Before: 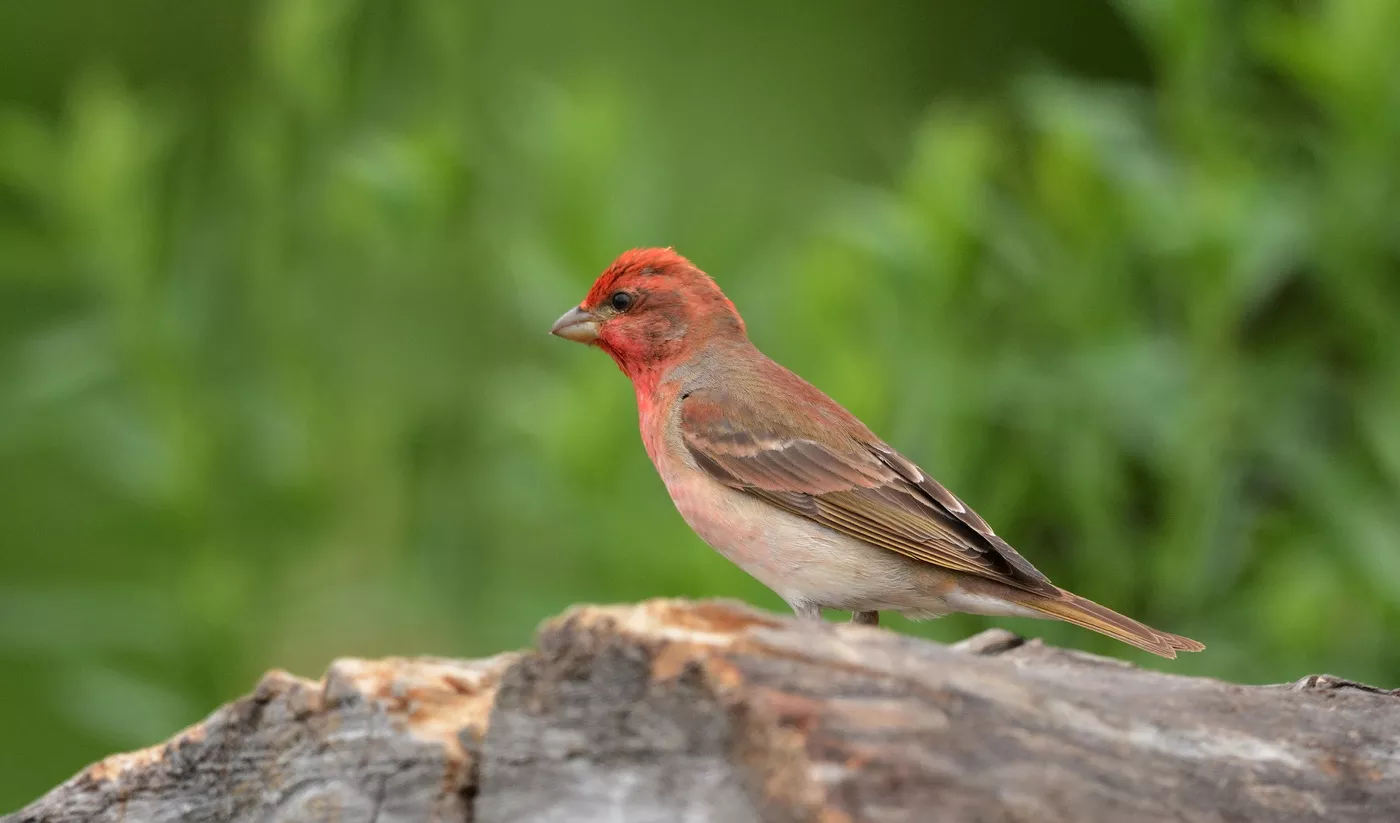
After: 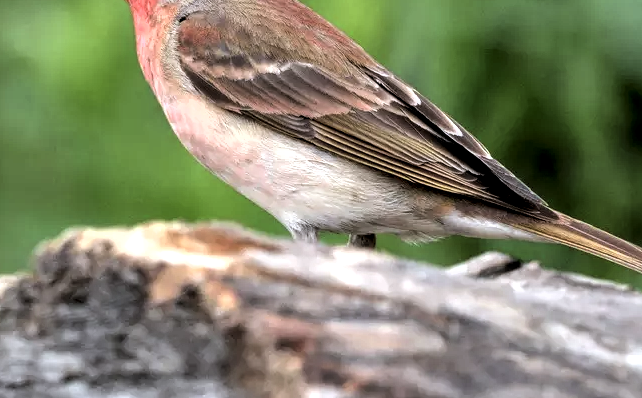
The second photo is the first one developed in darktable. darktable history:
crop: left 35.976%, top 45.819%, right 18.162%, bottom 5.807%
local contrast: detail 130%
white balance: red 0.954, blue 1.079
filmic rgb: black relative exposure -8.2 EV, white relative exposure 2.2 EV, threshold 3 EV, hardness 7.11, latitude 85.74%, contrast 1.696, highlights saturation mix -4%, shadows ↔ highlights balance -2.69%, color science v5 (2021), contrast in shadows safe, contrast in highlights safe, enable highlight reconstruction true
